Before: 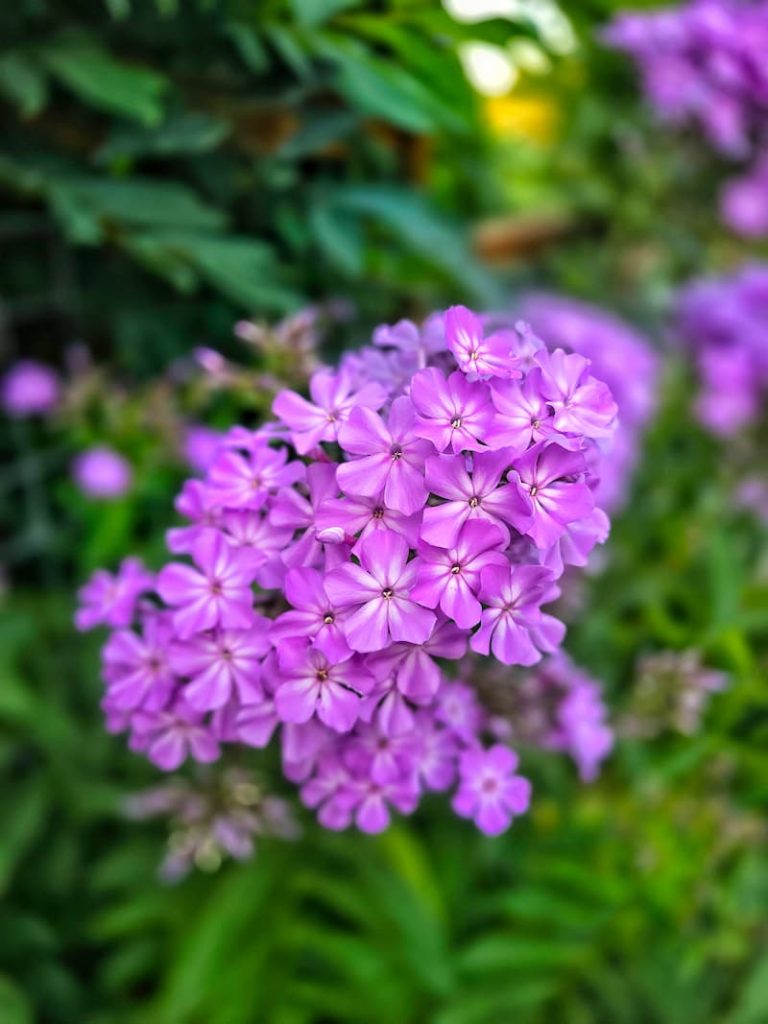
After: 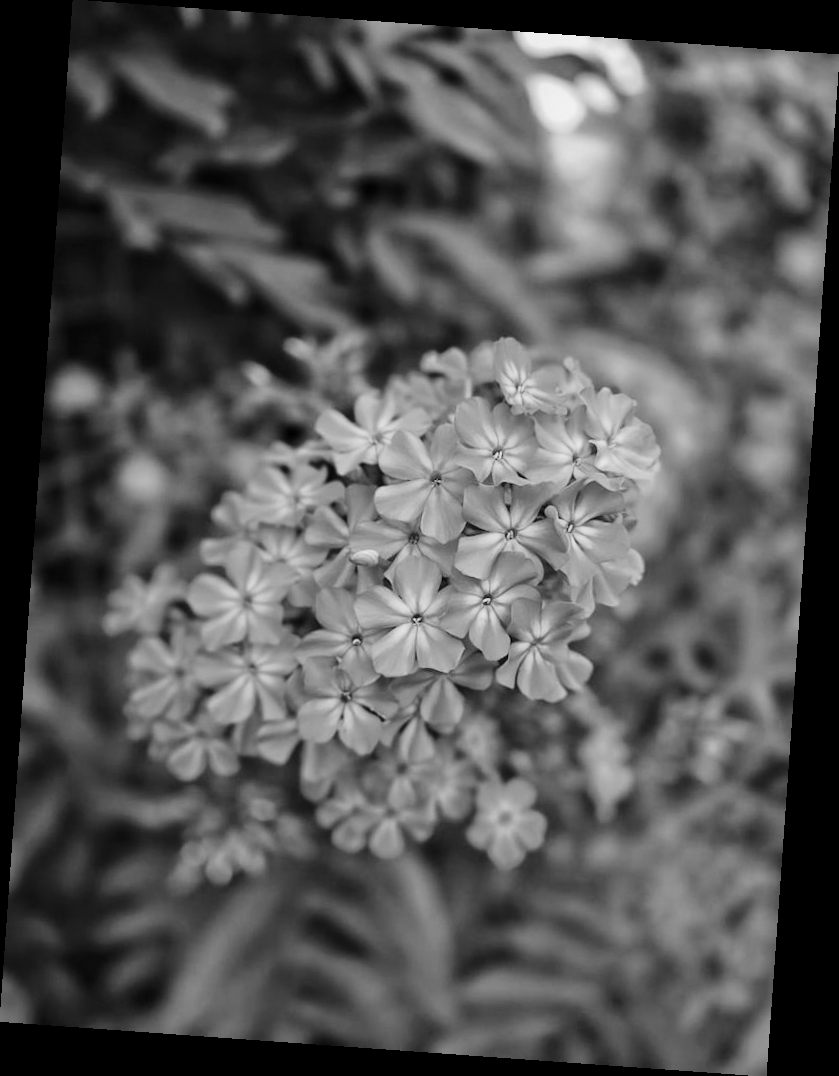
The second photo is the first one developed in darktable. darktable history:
tone curve: curves: ch0 [(0, 0) (0.003, 0.008) (0.011, 0.017) (0.025, 0.027) (0.044, 0.043) (0.069, 0.059) (0.1, 0.086) (0.136, 0.112) (0.177, 0.152) (0.224, 0.203) (0.277, 0.277) (0.335, 0.346) (0.399, 0.439) (0.468, 0.527) (0.543, 0.613) (0.623, 0.693) (0.709, 0.787) (0.801, 0.863) (0.898, 0.927) (1, 1)], preserve colors none
rotate and perspective: rotation 4.1°, automatic cropping off
color contrast: green-magenta contrast 0.8, blue-yellow contrast 1.1, unbound 0
monochrome: a 73.58, b 64.21
